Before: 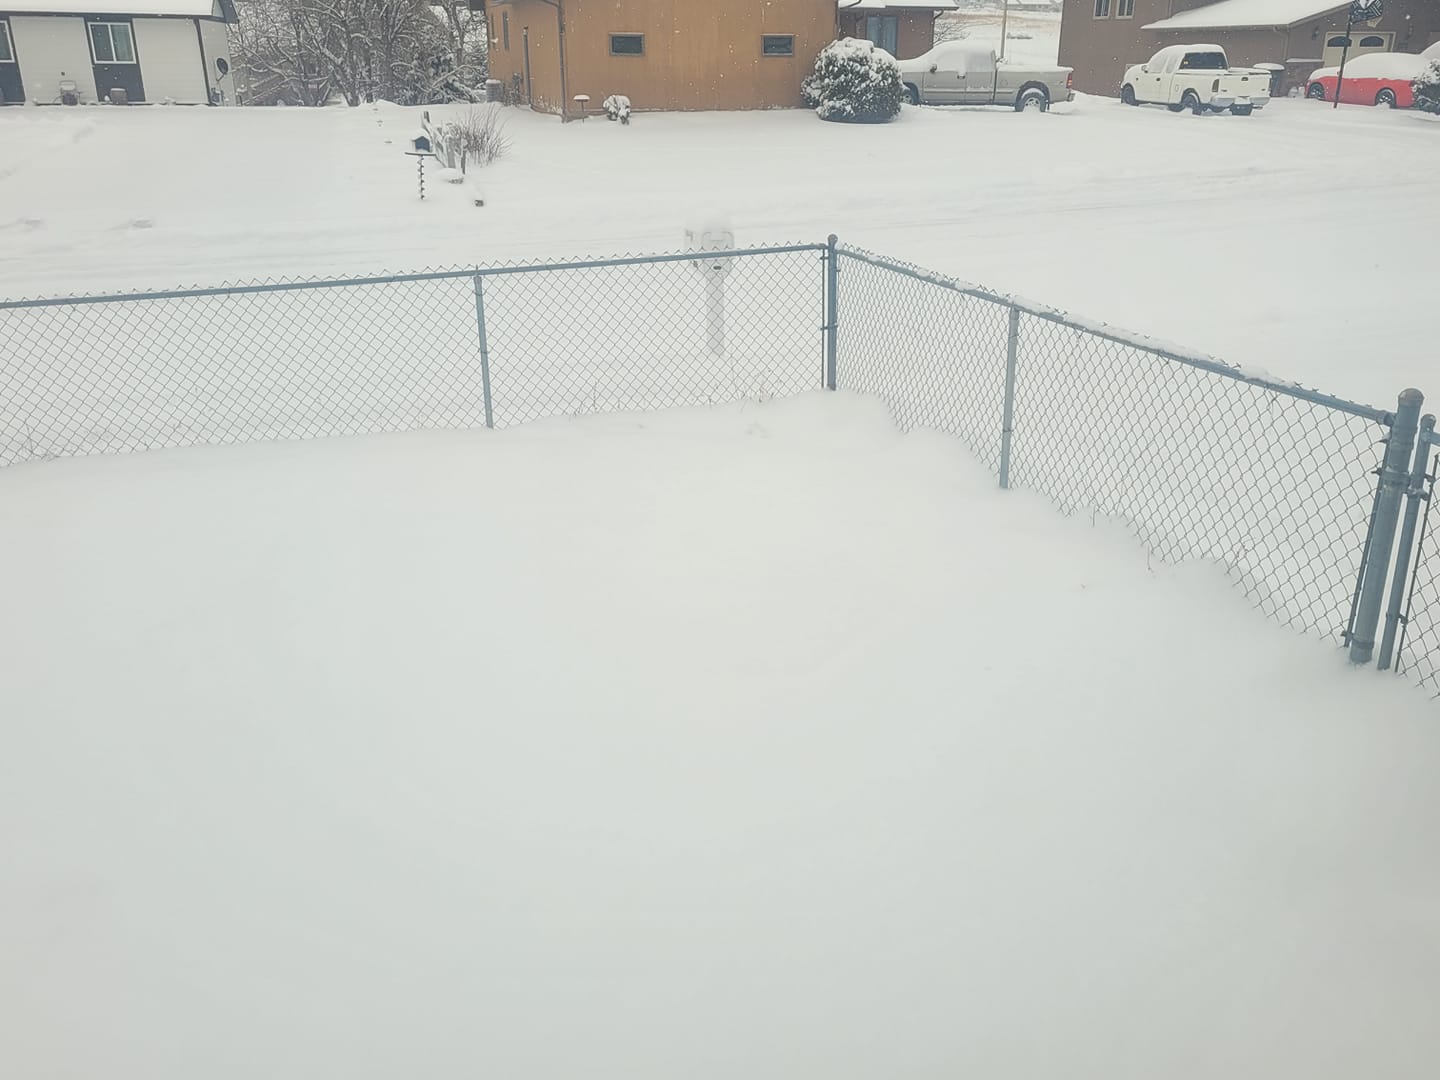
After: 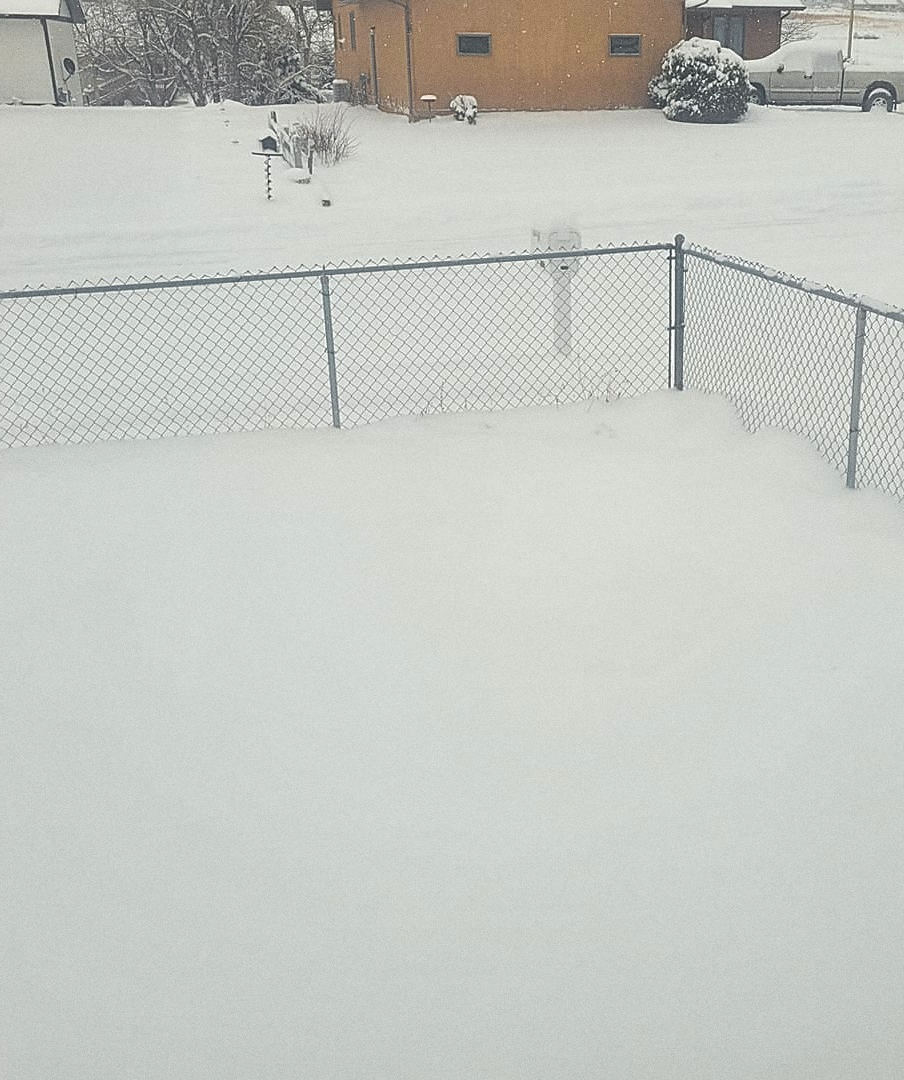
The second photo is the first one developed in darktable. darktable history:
sharpen: on, module defaults
shadows and highlights: shadows 37.27, highlights -28.18, soften with gaussian
crop: left 10.644%, right 26.528%
color zones: curves: ch1 [(0.25, 0.61) (0.75, 0.248)]
grain: coarseness 0.09 ISO
